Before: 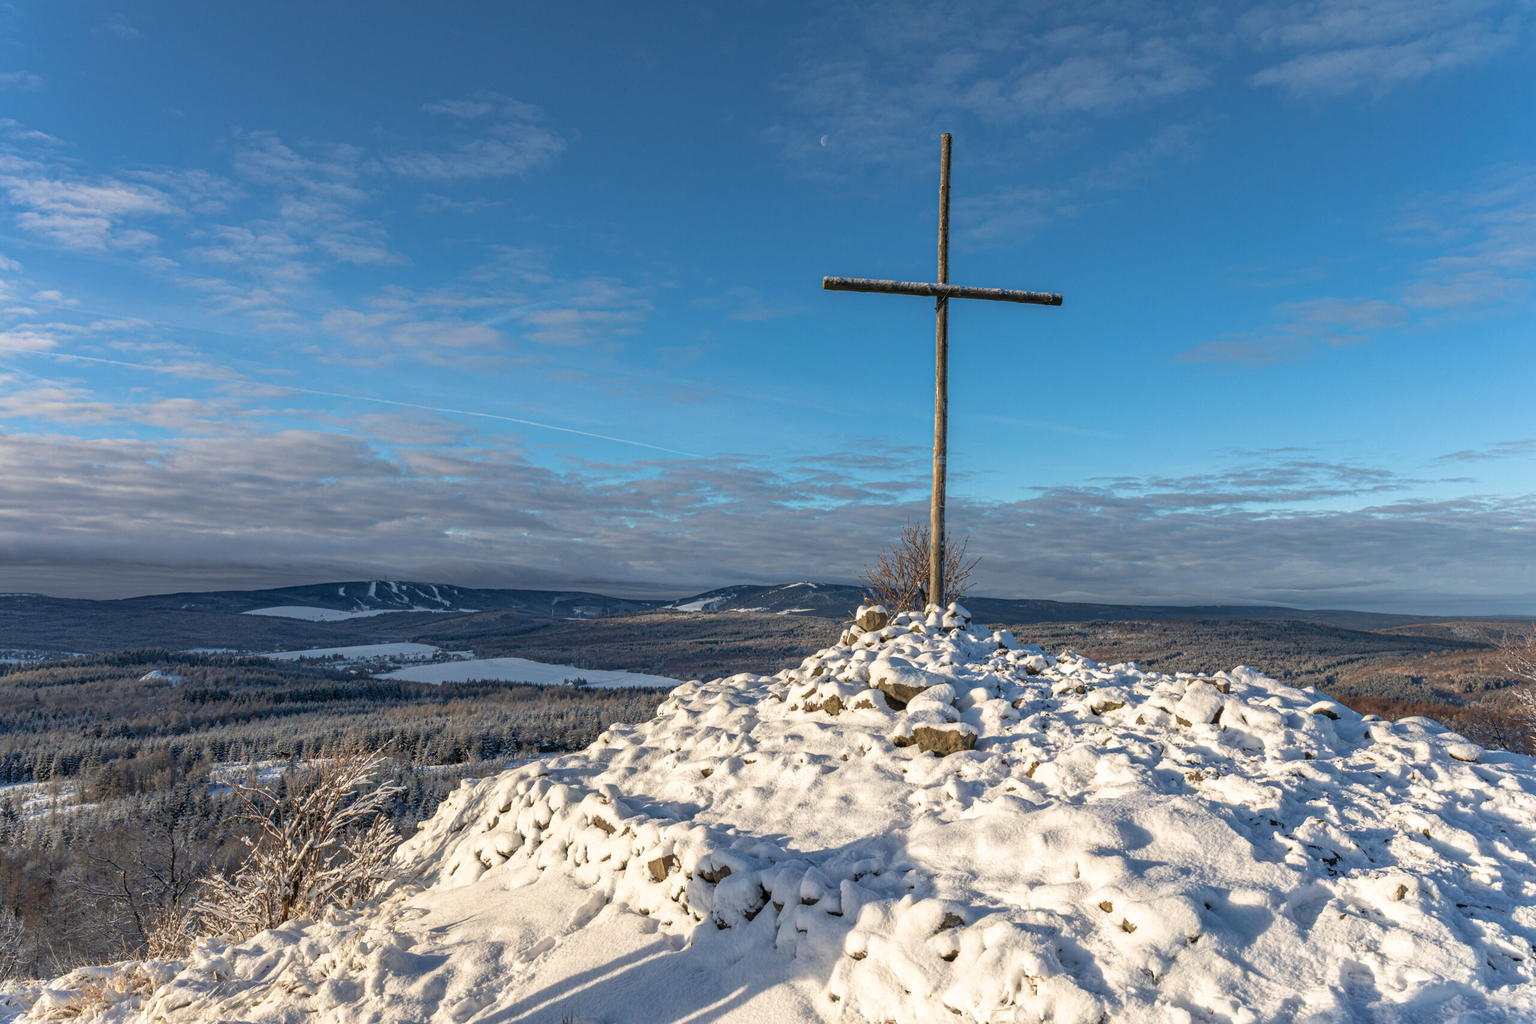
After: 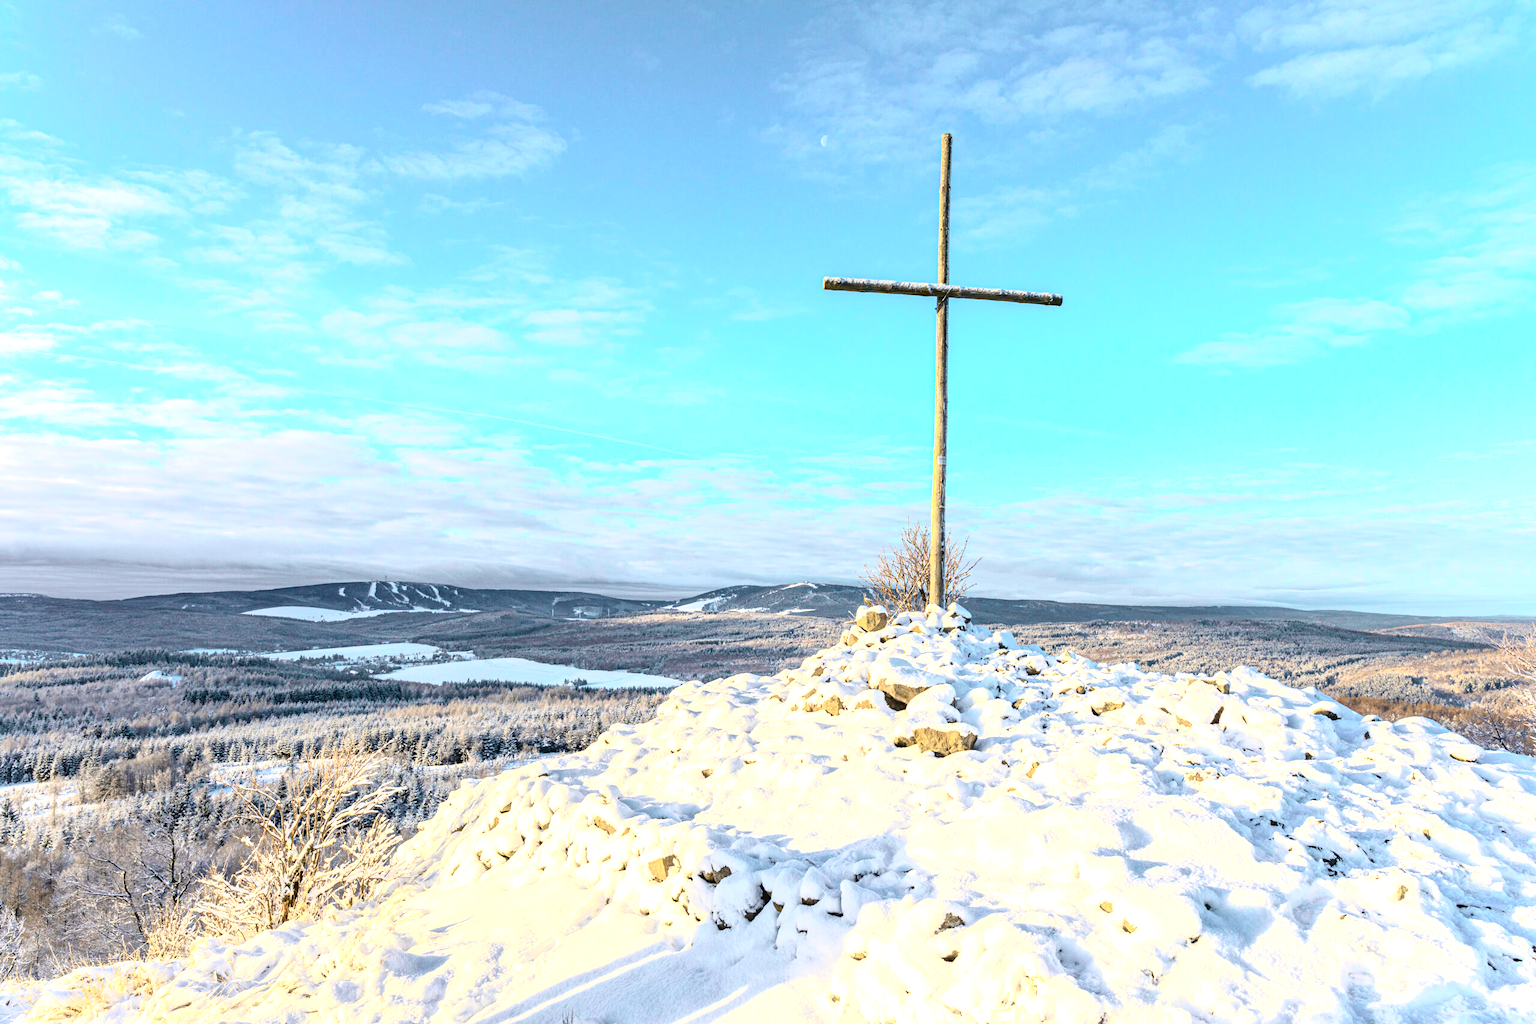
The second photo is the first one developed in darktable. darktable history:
exposure: black level correction 0, exposure 1.5 EV, compensate highlight preservation false
tone curve: curves: ch0 [(0, 0.023) (0.113, 0.084) (0.285, 0.301) (0.673, 0.796) (0.845, 0.932) (0.994, 0.971)]; ch1 [(0, 0) (0.456, 0.437) (0.498, 0.5) (0.57, 0.559) (0.631, 0.639) (1, 1)]; ch2 [(0, 0) (0.417, 0.44) (0.46, 0.453) (0.502, 0.507) (0.55, 0.57) (0.67, 0.712) (1, 1)], color space Lab, independent channels, preserve colors none
